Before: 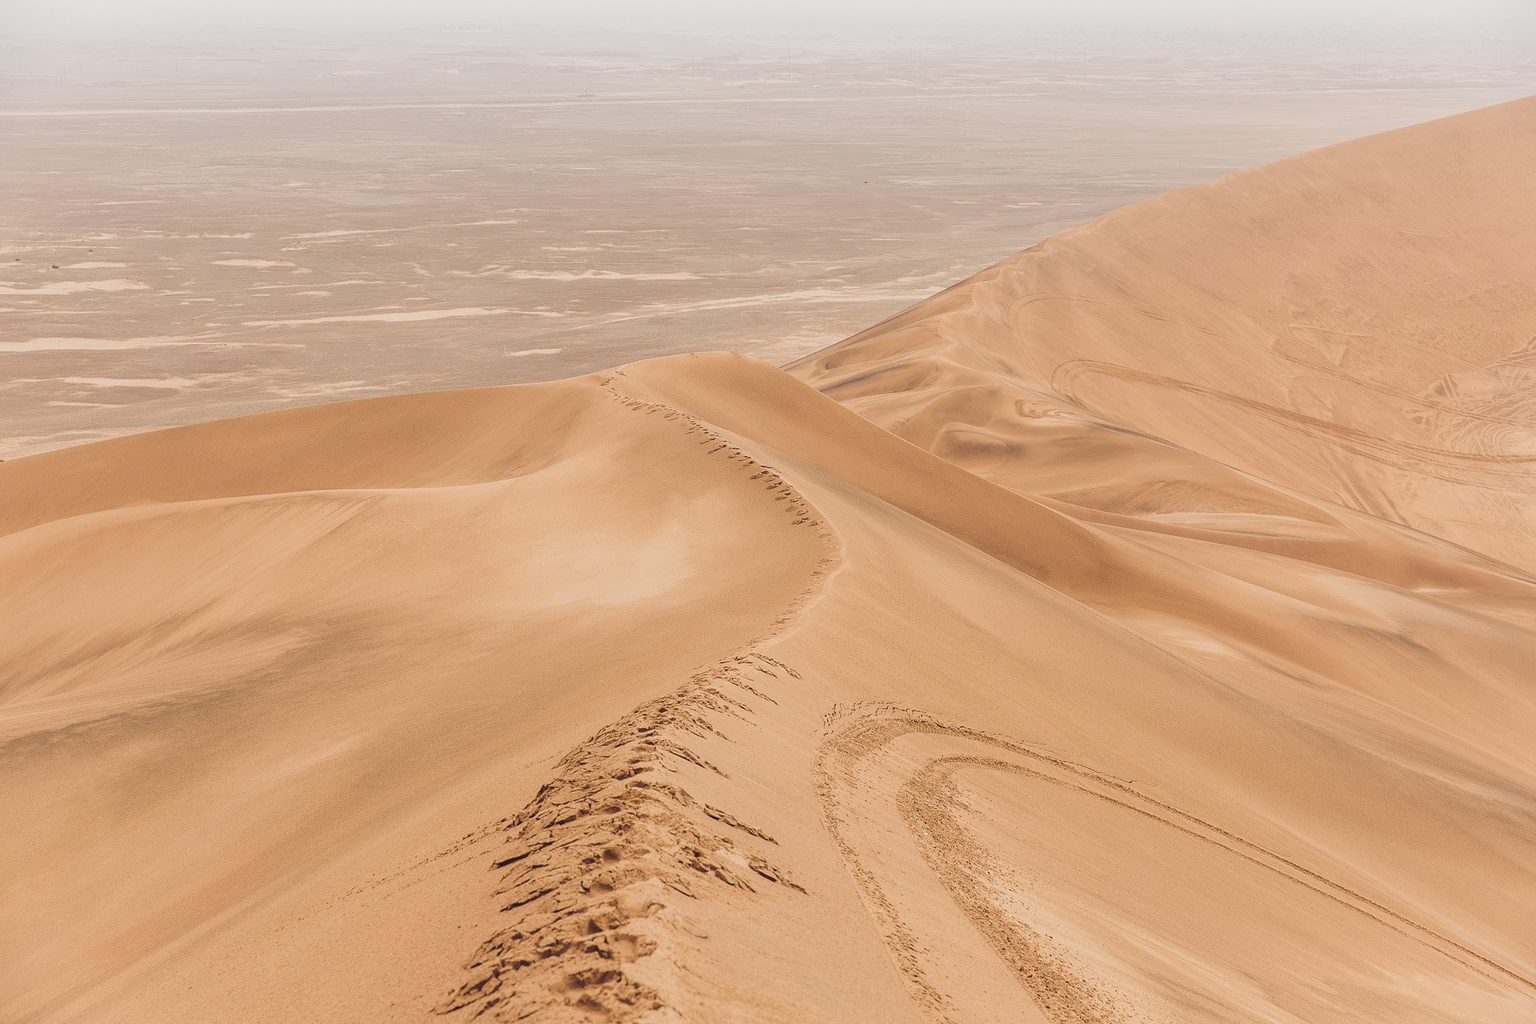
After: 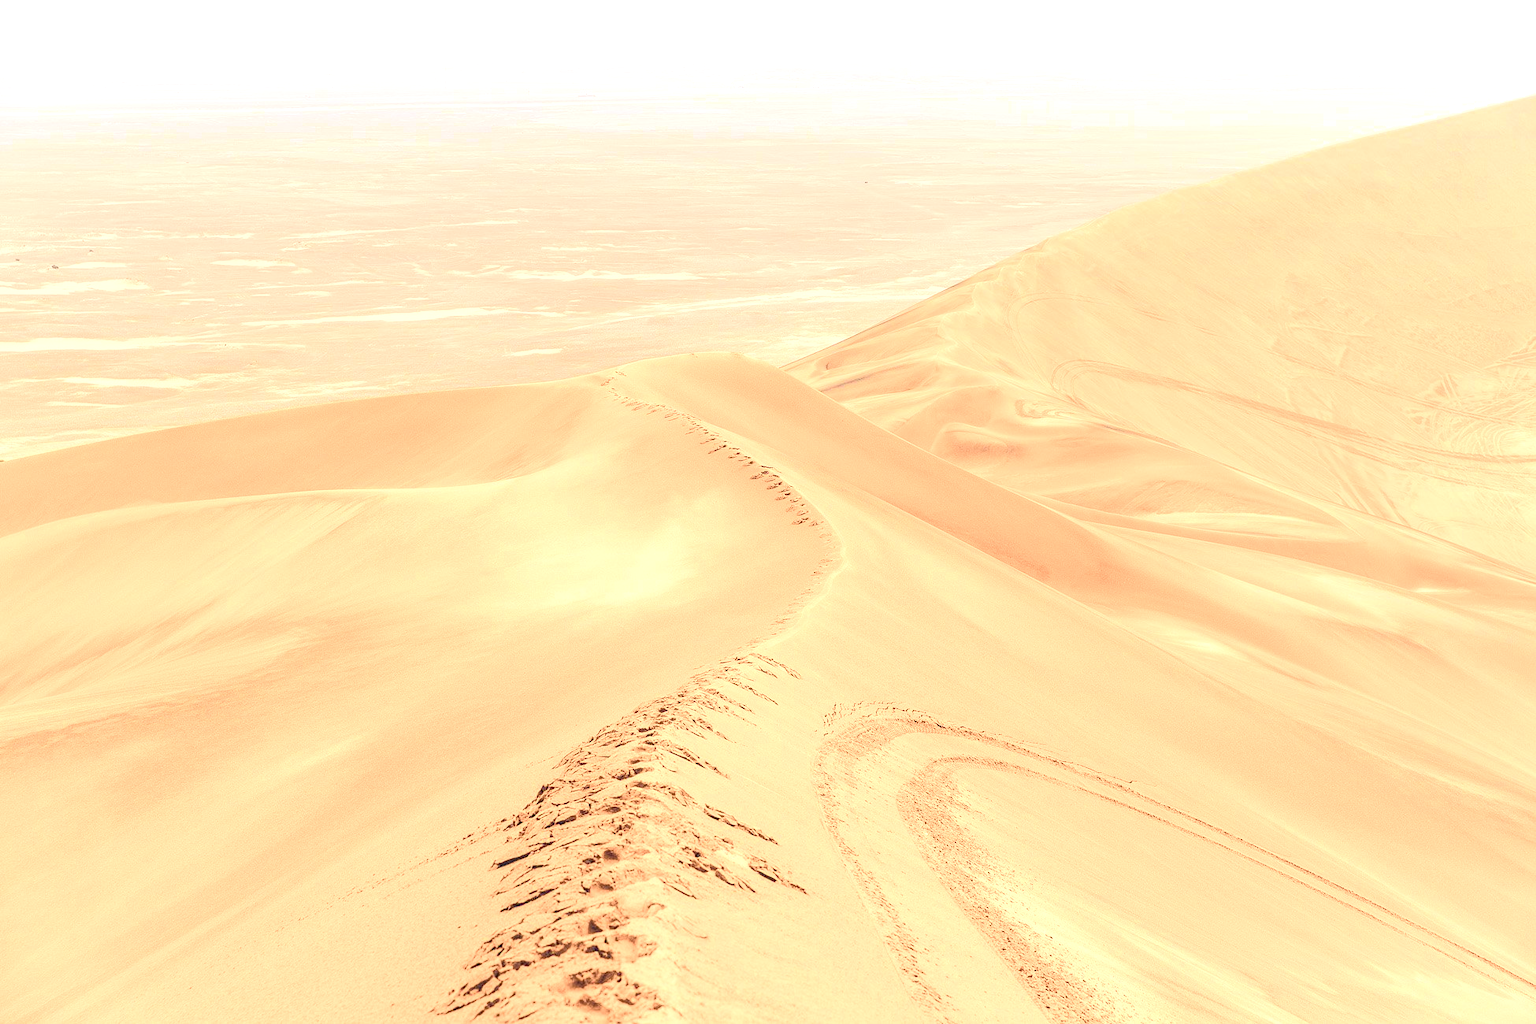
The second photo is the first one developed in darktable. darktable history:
tone curve: curves: ch0 [(0, 0.008) (0.081, 0.044) (0.177, 0.123) (0.283, 0.253) (0.416, 0.449) (0.495, 0.524) (0.661, 0.756) (0.796, 0.859) (1, 0.951)]; ch1 [(0, 0) (0.161, 0.092) (0.35, 0.33) (0.392, 0.392) (0.427, 0.426) (0.479, 0.472) (0.505, 0.5) (0.521, 0.524) (0.567, 0.556) (0.583, 0.588) (0.625, 0.627) (0.678, 0.733) (1, 1)]; ch2 [(0, 0) (0.346, 0.362) (0.404, 0.427) (0.502, 0.499) (0.531, 0.523) (0.544, 0.561) (0.58, 0.59) (0.629, 0.642) (0.717, 0.678) (1, 1)], color space Lab, independent channels, preserve colors none
exposure: black level correction 0, exposure 1.385 EV, compensate highlight preservation false
local contrast: highlights 62%, detail 143%, midtone range 0.432
